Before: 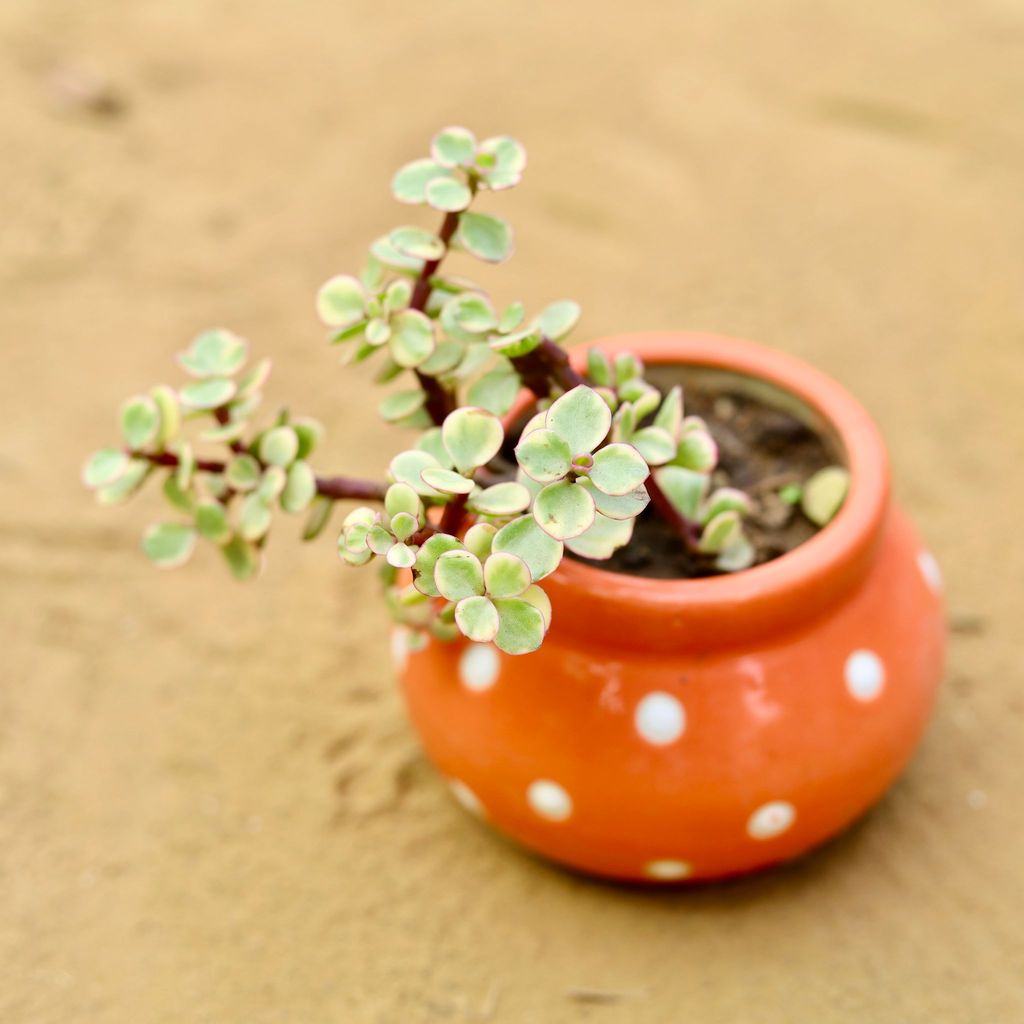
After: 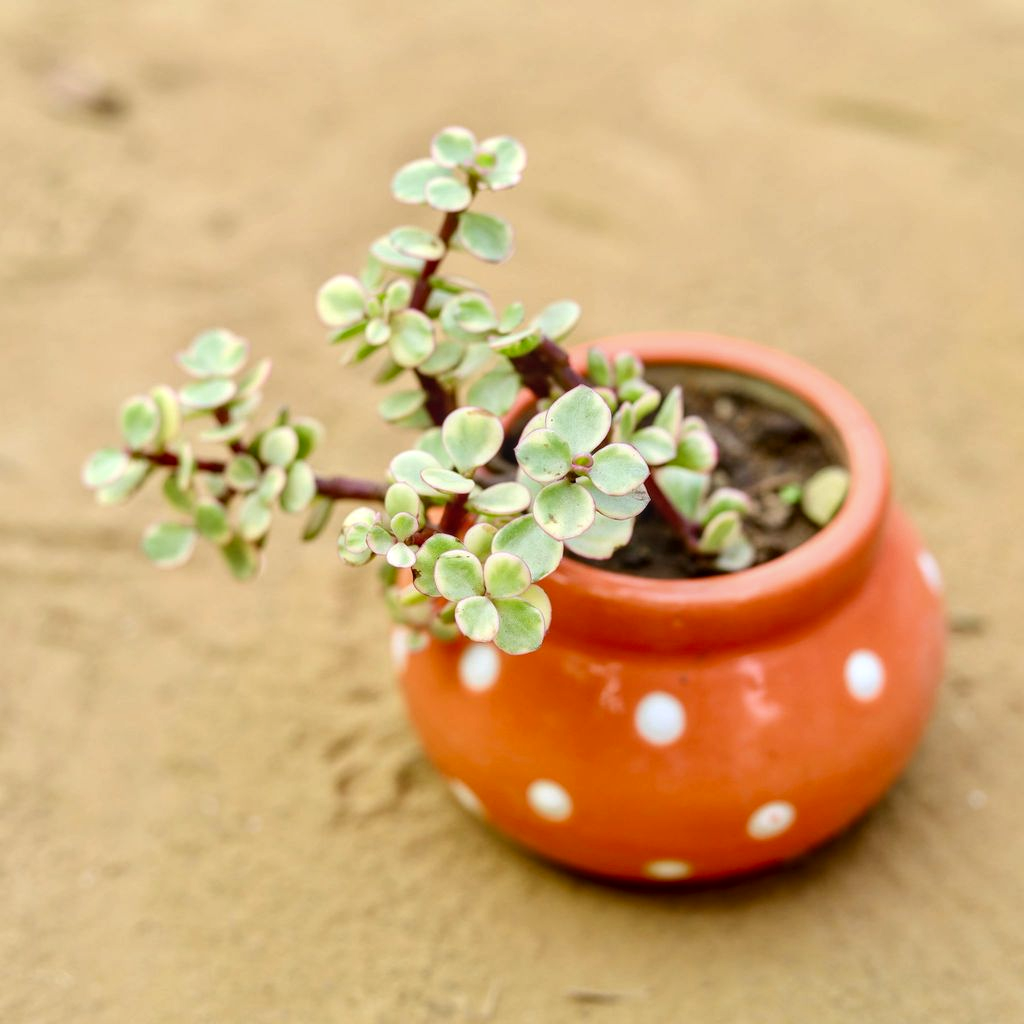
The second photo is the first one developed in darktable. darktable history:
white balance: red 0.983, blue 1.036
local contrast: on, module defaults
